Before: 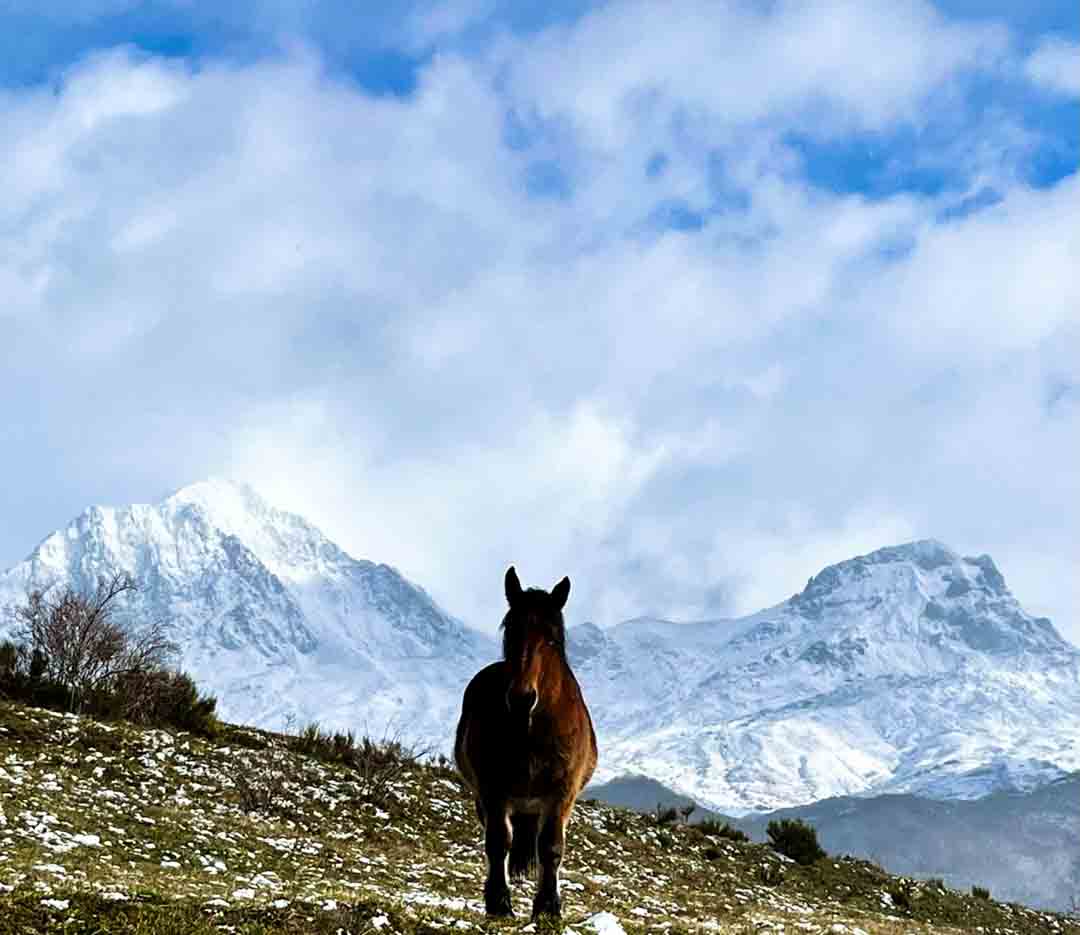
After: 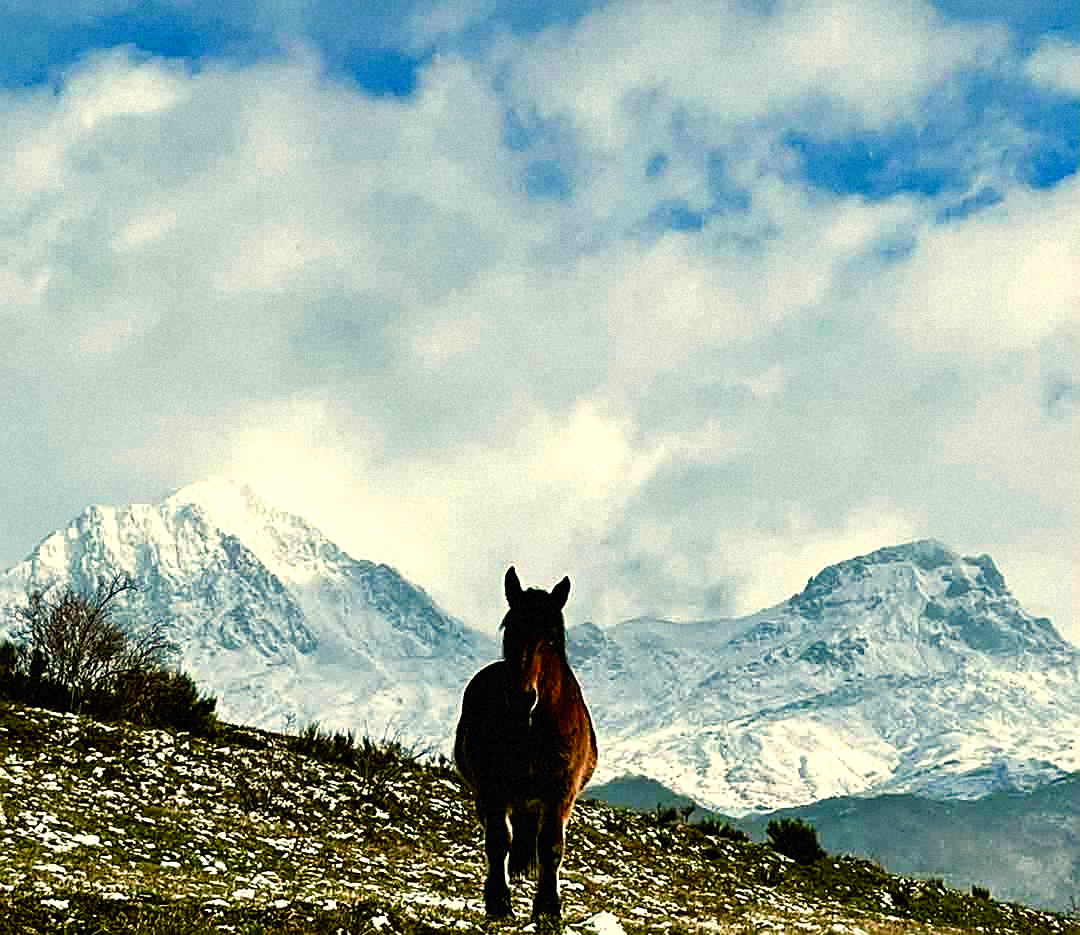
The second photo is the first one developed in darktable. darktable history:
grain: mid-tones bias 0%
sharpen: amount 0.6
color balance: mode lift, gamma, gain (sRGB), lift [1.014, 0.966, 0.918, 0.87], gamma [0.86, 0.734, 0.918, 0.976], gain [1.063, 1.13, 1.063, 0.86]
color balance rgb: shadows lift › chroma 1%, shadows lift › hue 113°, highlights gain › chroma 0.2%, highlights gain › hue 333°, perceptual saturation grading › global saturation 20%, perceptual saturation grading › highlights -50%, perceptual saturation grading › shadows 25%, contrast -10%
